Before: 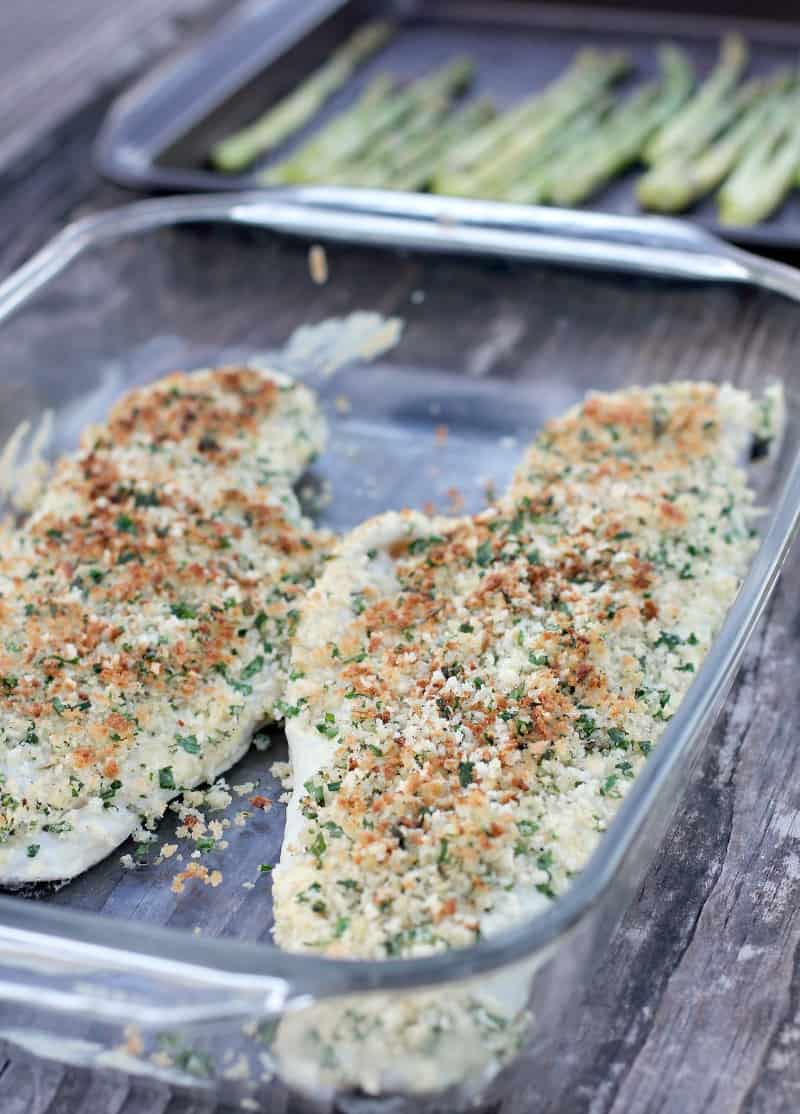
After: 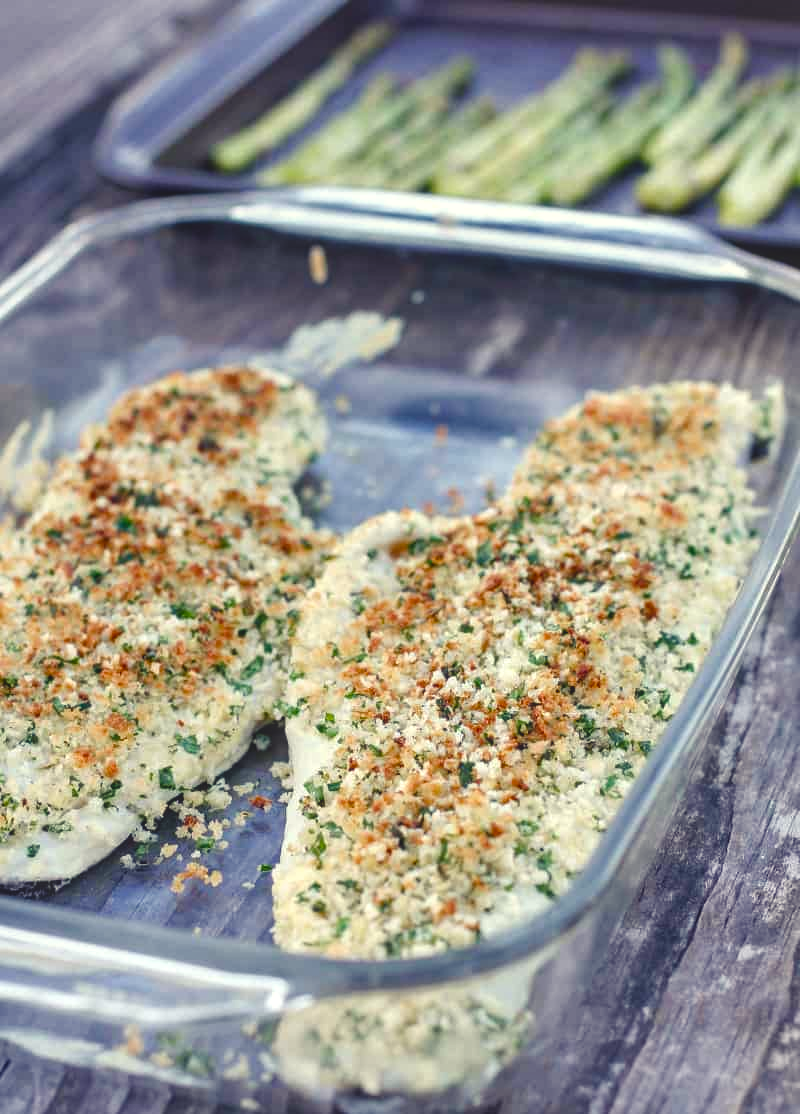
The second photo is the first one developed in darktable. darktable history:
local contrast: detail 130%
shadows and highlights: shadows 30.86, highlights 0, soften with gaussian
color balance rgb: shadows lift › chroma 3%, shadows lift › hue 280.8°, power › hue 330°, highlights gain › chroma 3%, highlights gain › hue 75.6°, global offset › luminance 2%, perceptual saturation grading › global saturation 20%, perceptual saturation grading › highlights -25%, perceptual saturation grading › shadows 50%, global vibrance 20.33%
color correction: highlights a* -2.68, highlights b* 2.57
